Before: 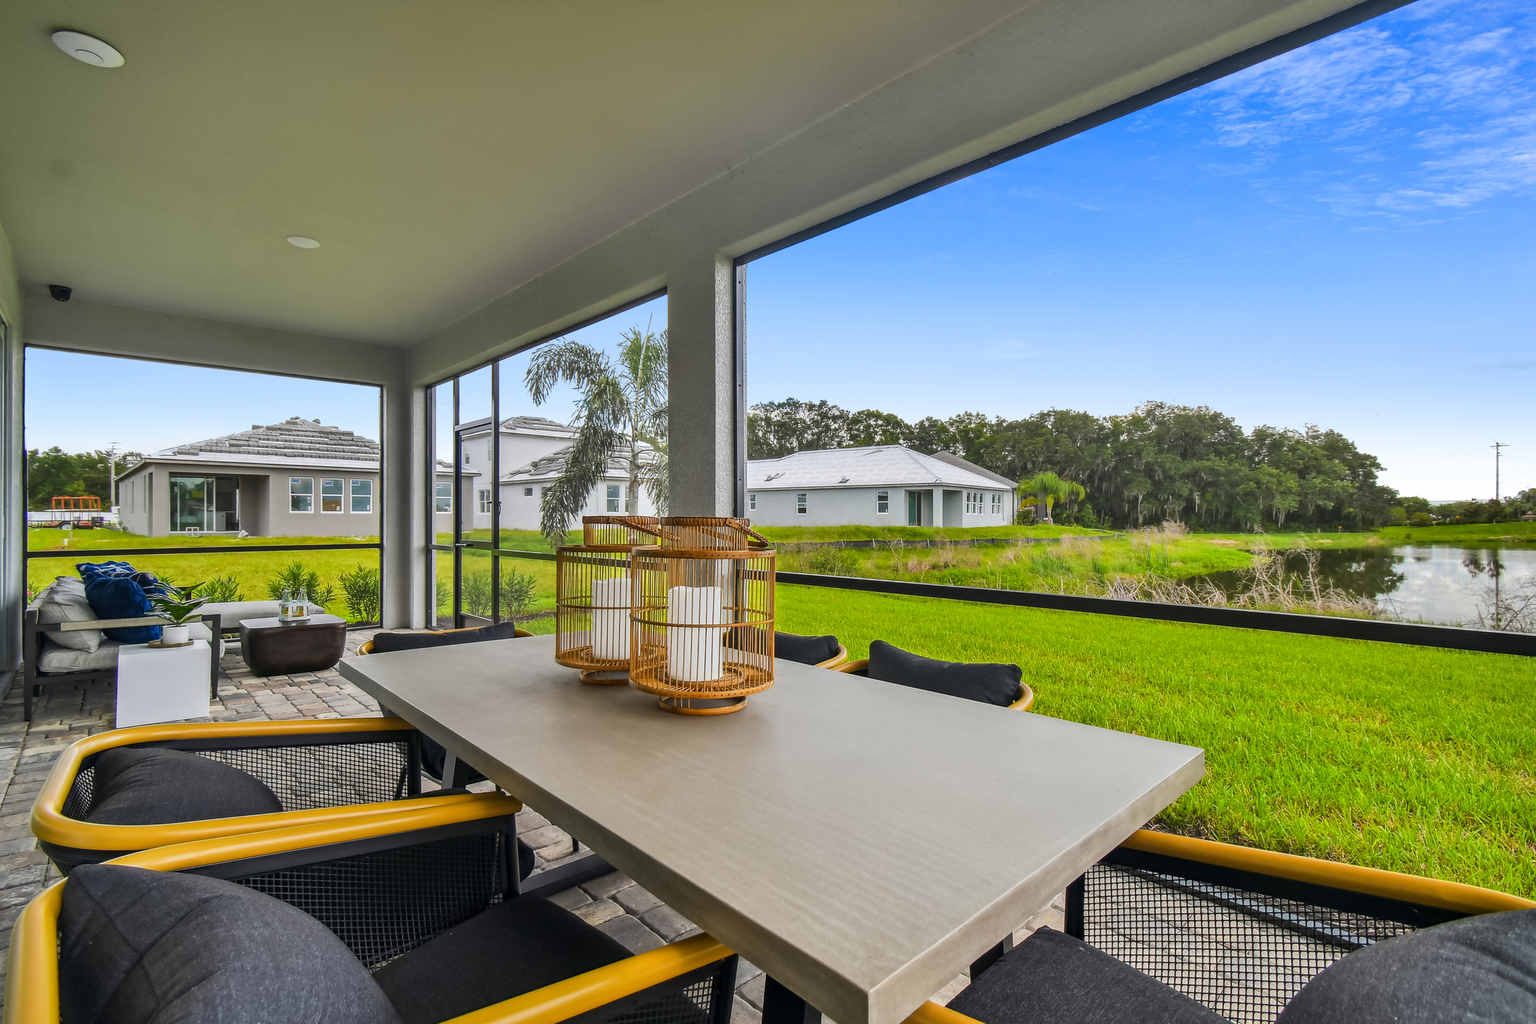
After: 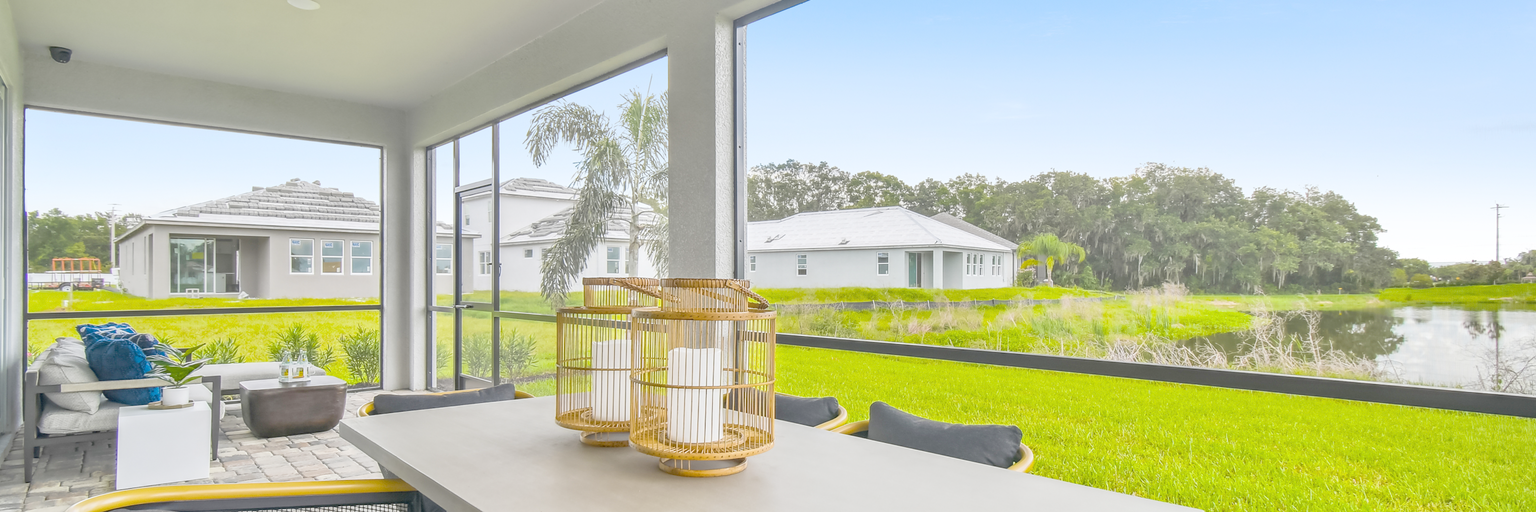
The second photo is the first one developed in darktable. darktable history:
crop: top 23.352%, bottom 26.648%
